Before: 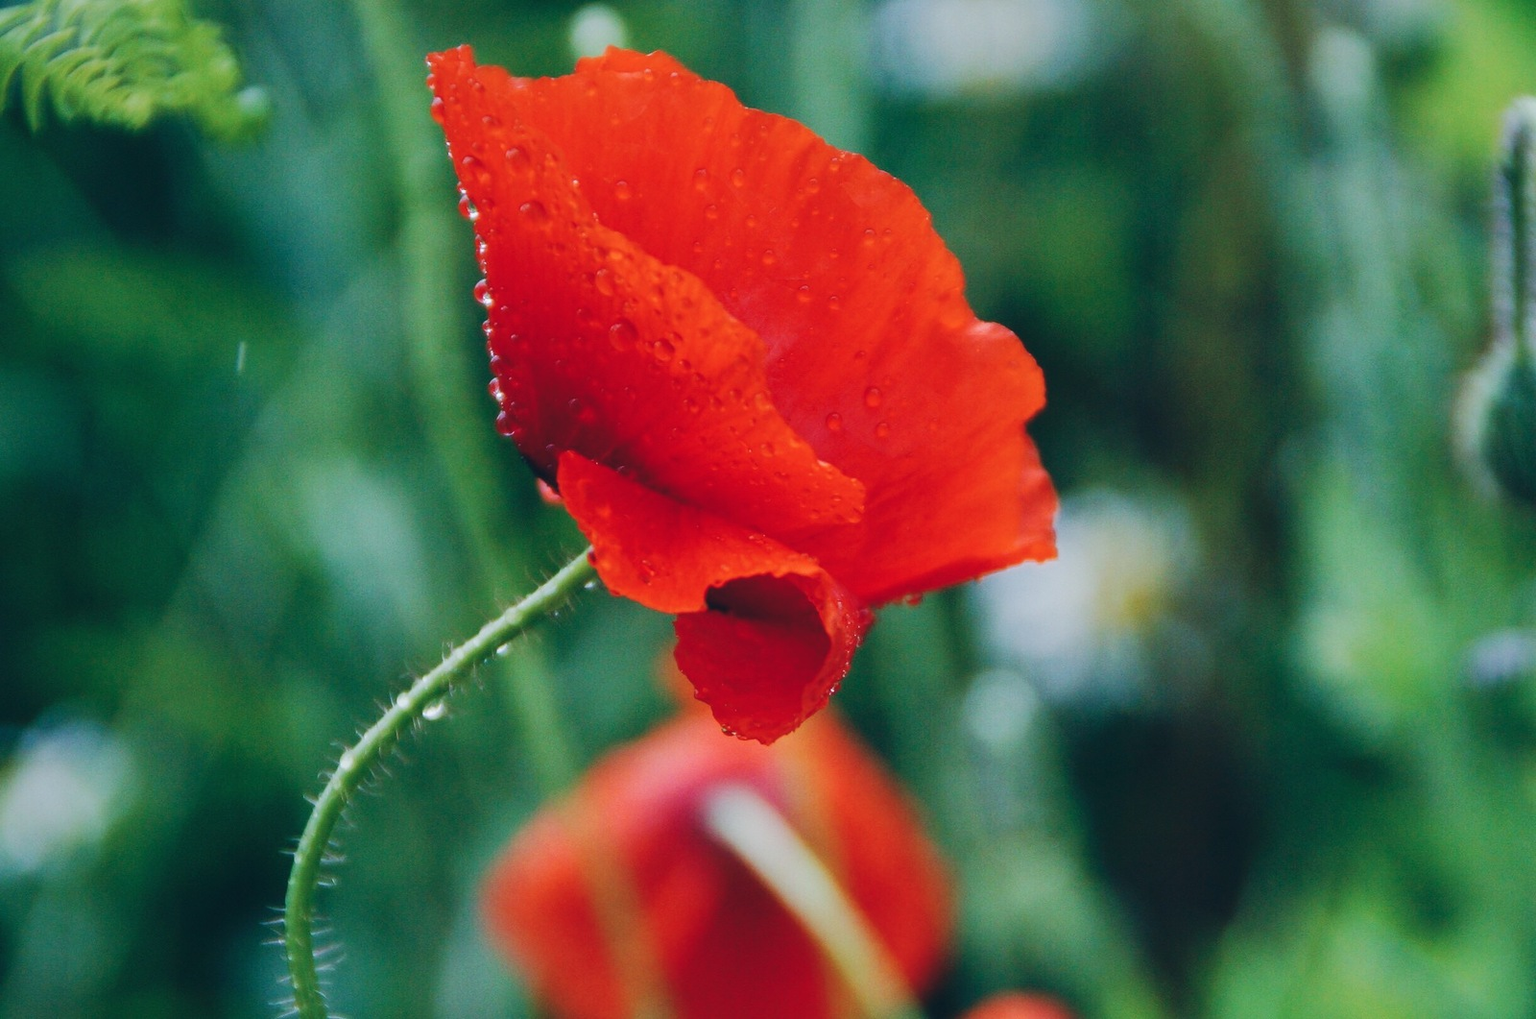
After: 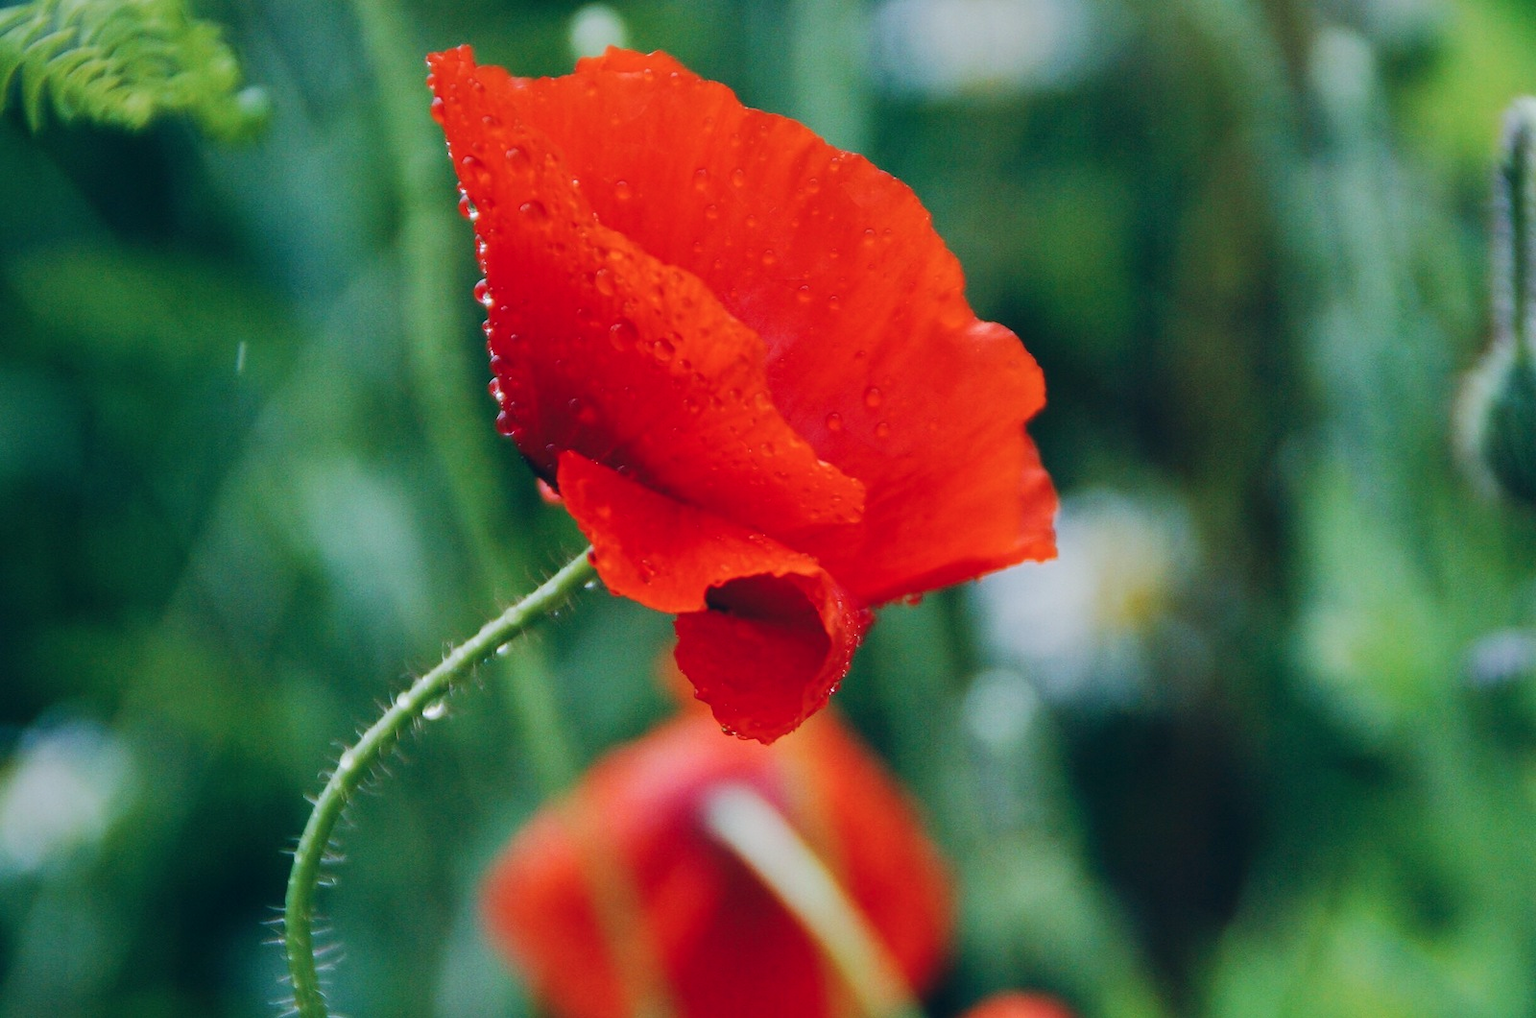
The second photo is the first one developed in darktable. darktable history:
color balance rgb: power › luminance 1.014%, power › chroma 0.382%, power › hue 36°, global offset › luminance -0.262%, perceptual saturation grading › global saturation 0.655%
